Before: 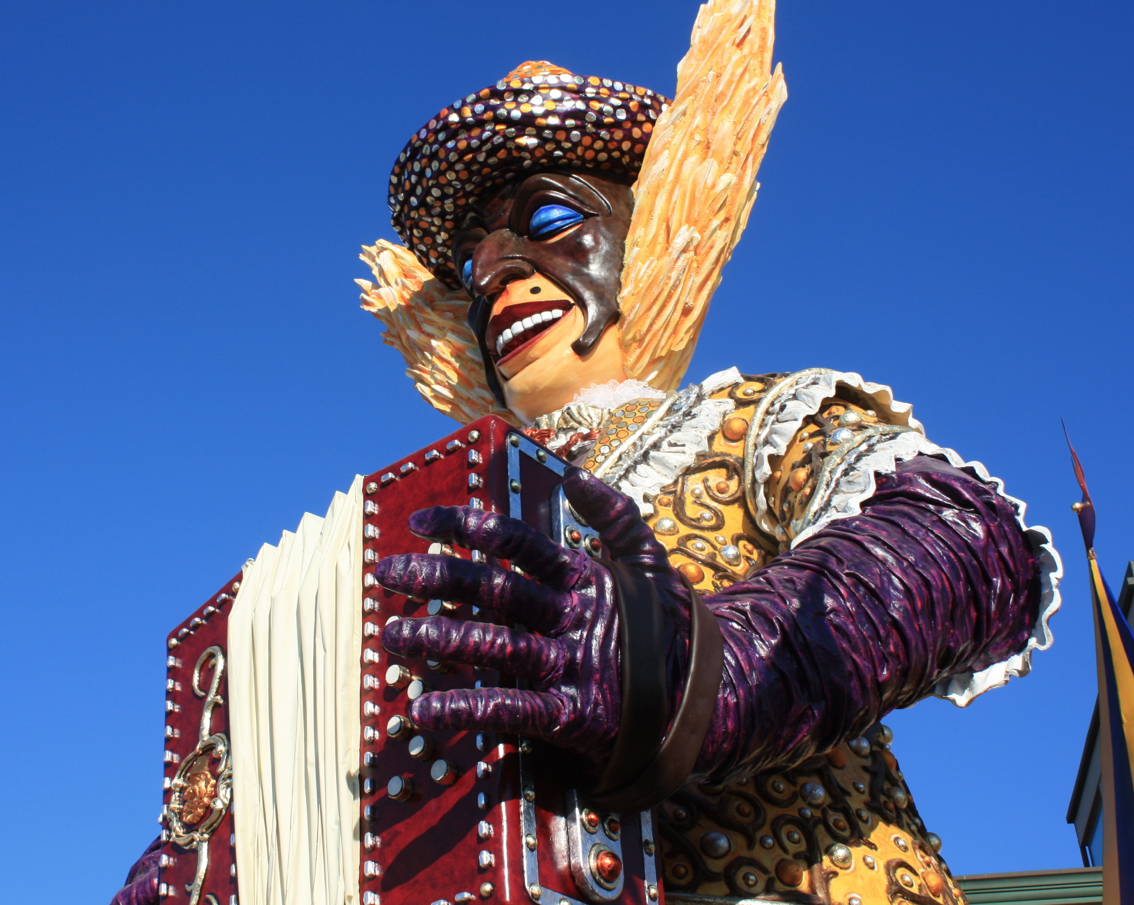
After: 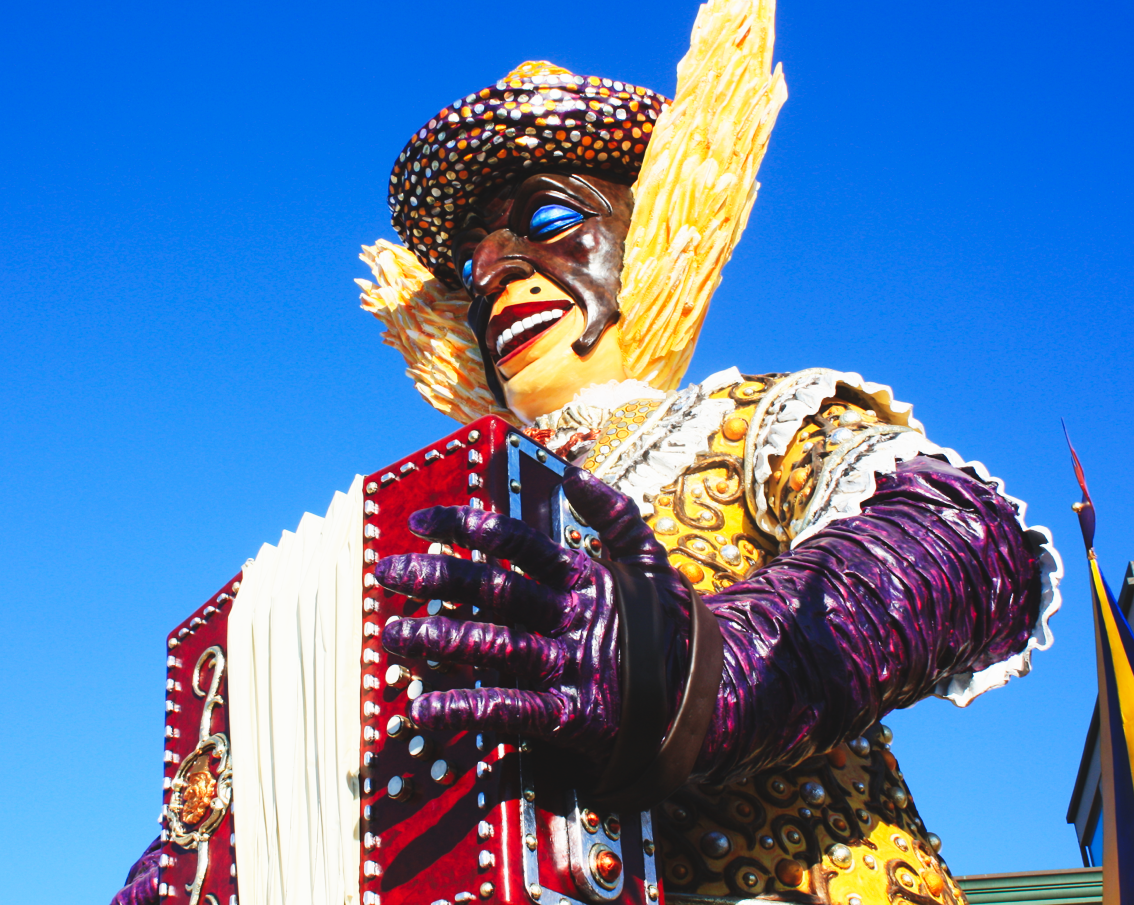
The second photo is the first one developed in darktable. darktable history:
base curve: curves: ch0 [(0, 0) (0.007, 0.004) (0.027, 0.03) (0.046, 0.07) (0.207, 0.54) (0.442, 0.872) (0.673, 0.972) (1, 1)], preserve colors none
color balance: output saturation 110%
exposure: black level correction -0.015, exposure -0.5 EV, compensate highlight preservation false
